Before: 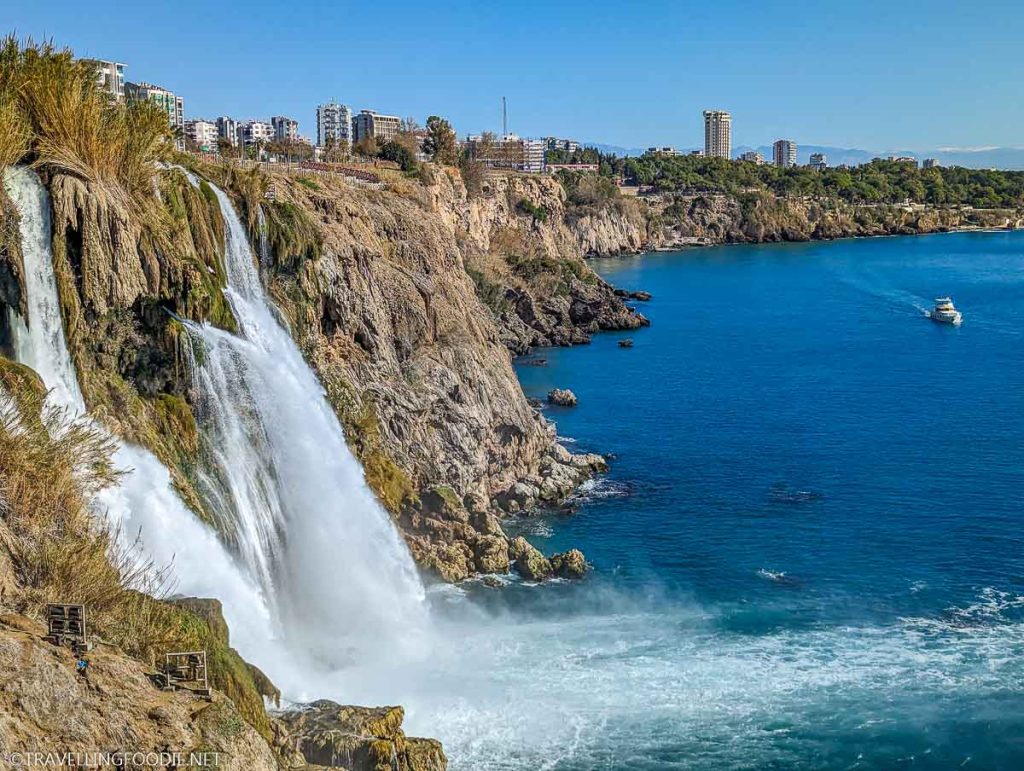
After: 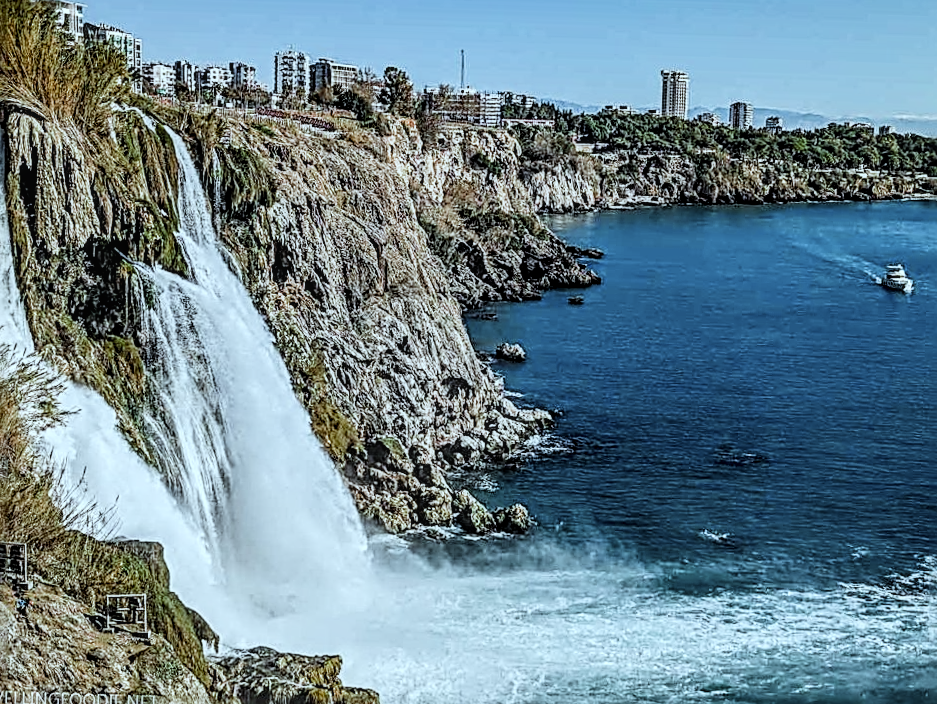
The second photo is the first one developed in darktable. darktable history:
crop and rotate: angle -1.87°, left 3.139%, top 4.218%, right 1.355%, bottom 0.472%
exposure: exposure 0.13 EV, compensate highlight preservation false
filmic rgb: black relative exposure -5.1 EV, white relative exposure 3.54 EV, threshold 3.06 EV, hardness 3.16, contrast 1.494, highlights saturation mix -48.93%, enable highlight reconstruction true
color correction: highlights a* -11.56, highlights b* -15.52
sharpen: radius 3.032, amount 0.756
local contrast: on, module defaults
color zones: curves: ch0 [(0, 0.48) (0.209, 0.398) (0.305, 0.332) (0.429, 0.493) (0.571, 0.5) (0.714, 0.5) (0.857, 0.5) (1, 0.48)]; ch1 [(0, 0.633) (0.143, 0.586) (0.286, 0.489) (0.429, 0.448) (0.571, 0.31) (0.714, 0.335) (0.857, 0.492) (1, 0.633)]; ch2 [(0, 0.448) (0.143, 0.498) (0.286, 0.5) (0.429, 0.5) (0.571, 0.5) (0.714, 0.5) (0.857, 0.5) (1, 0.448)]
